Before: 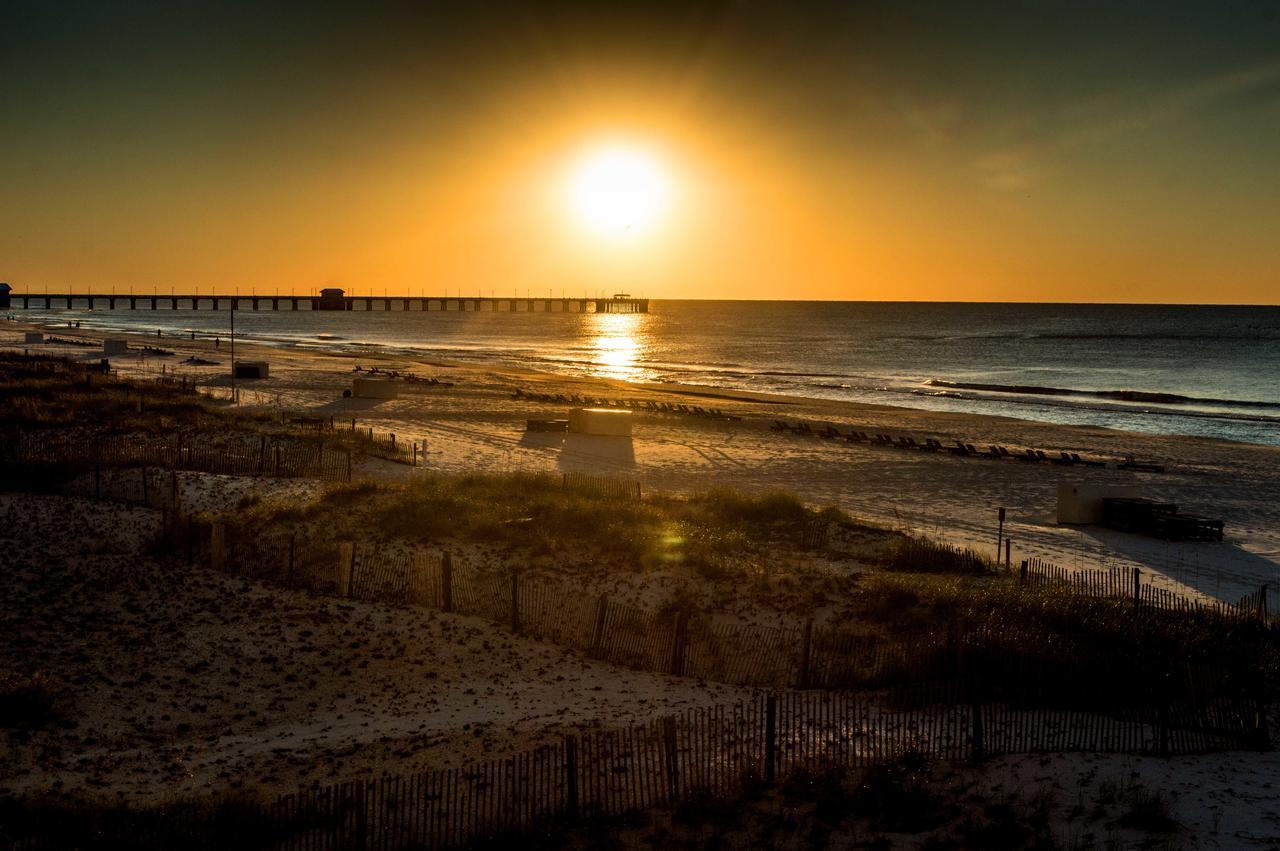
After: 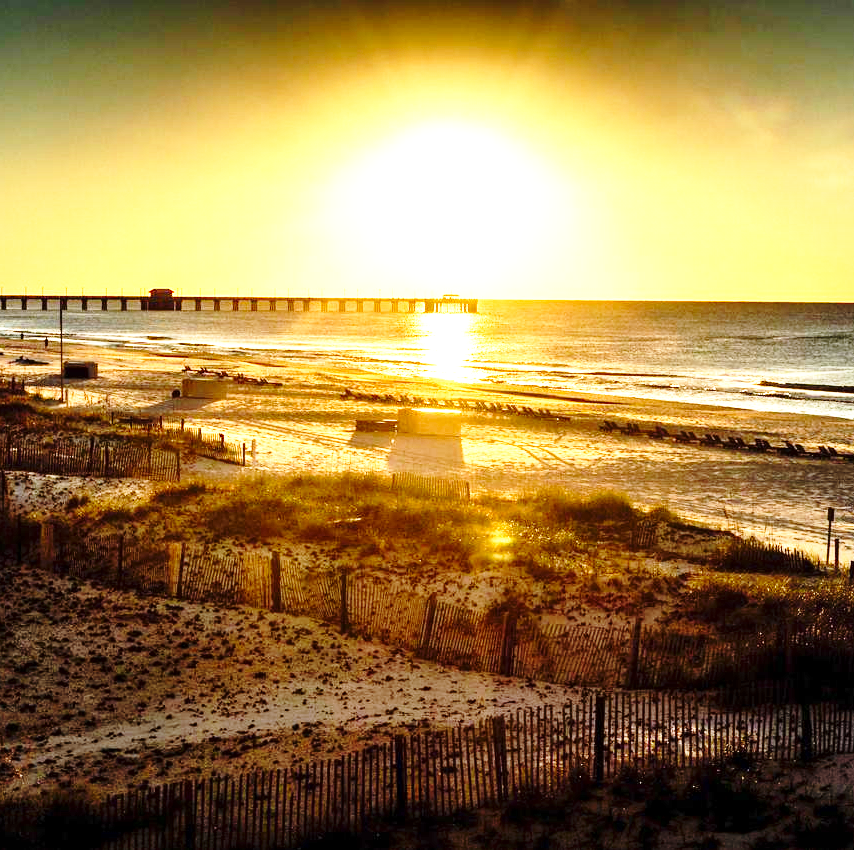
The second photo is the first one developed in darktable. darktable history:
crop and rotate: left 13.381%, right 19.892%
exposure: black level correction 0, exposure 1.48 EV, compensate highlight preservation false
local contrast: mode bilateral grid, contrast 20, coarseness 51, detail 120%, midtone range 0.2
base curve: curves: ch0 [(0, 0) (0.028, 0.03) (0.105, 0.232) (0.387, 0.748) (0.754, 0.968) (1, 1)], preserve colors none
